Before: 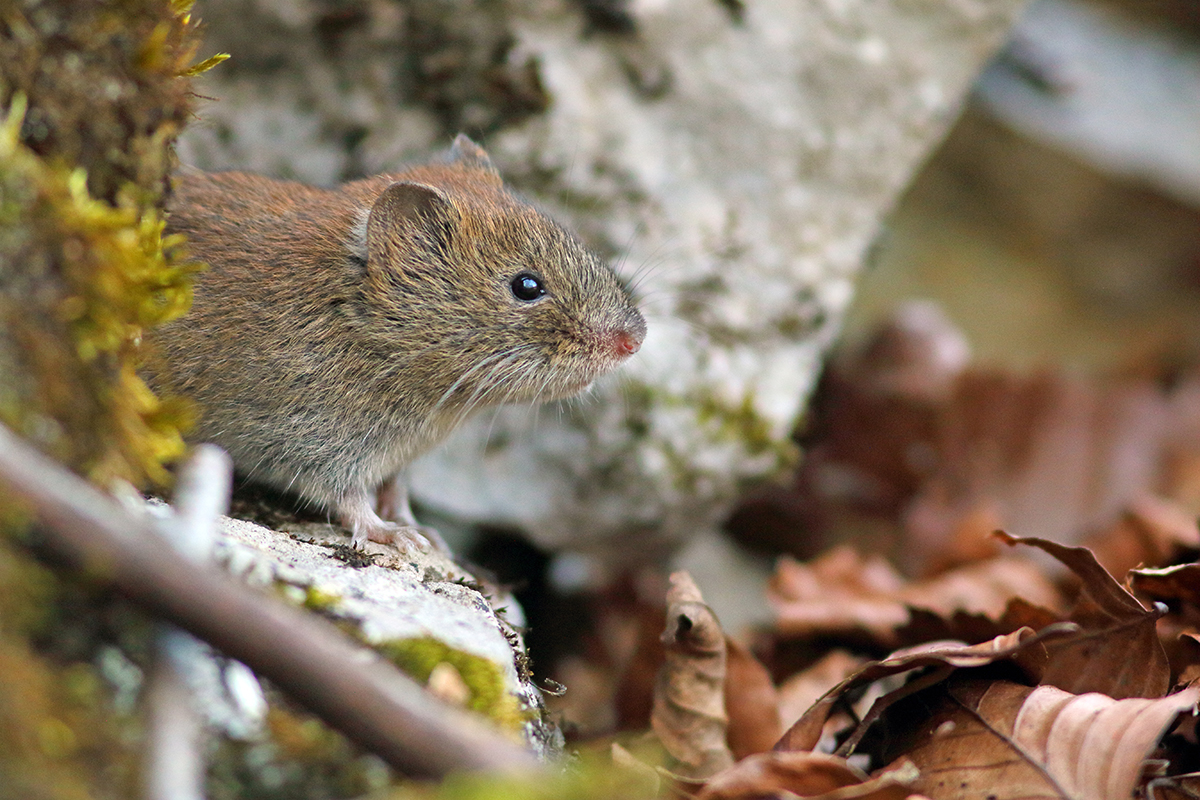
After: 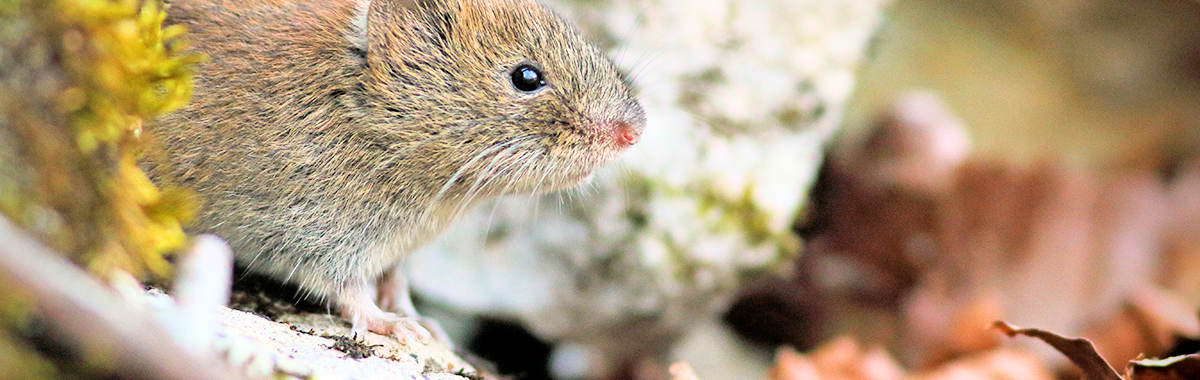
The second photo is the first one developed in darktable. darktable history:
crop and rotate: top 26.306%, bottom 26.179%
vignetting: brightness -0.592, saturation -0.003
exposure: exposure 1.152 EV, compensate highlight preservation false
filmic rgb: black relative exposure -7.73 EV, white relative exposure 4.43 EV, hardness 3.75, latitude 49.82%, contrast 1.101, color science v6 (2022)
